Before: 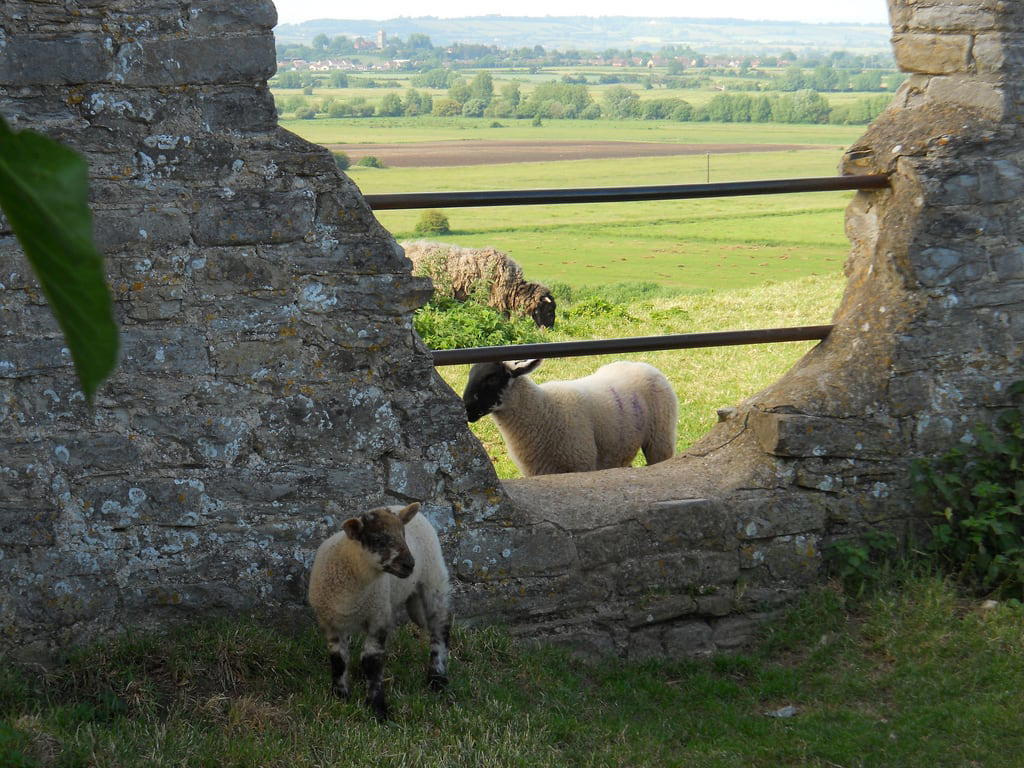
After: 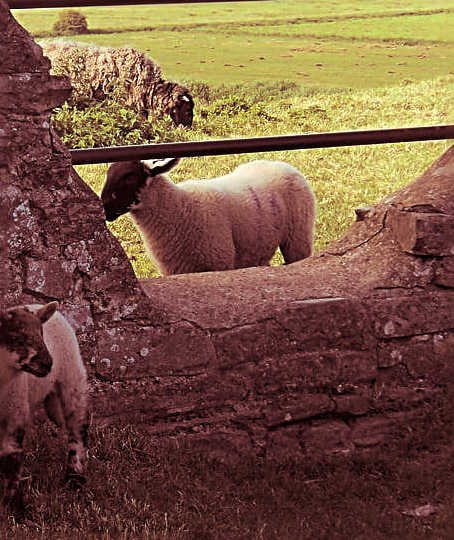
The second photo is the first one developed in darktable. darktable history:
split-toning: highlights › saturation 0, balance -61.83
crop: left 35.432%, top 26.233%, right 20.145%, bottom 3.432%
color balance rgb: global vibrance 20%
color correction: highlights a* -0.95, highlights b* 4.5, shadows a* 3.55
sharpen: radius 2.817, amount 0.715
